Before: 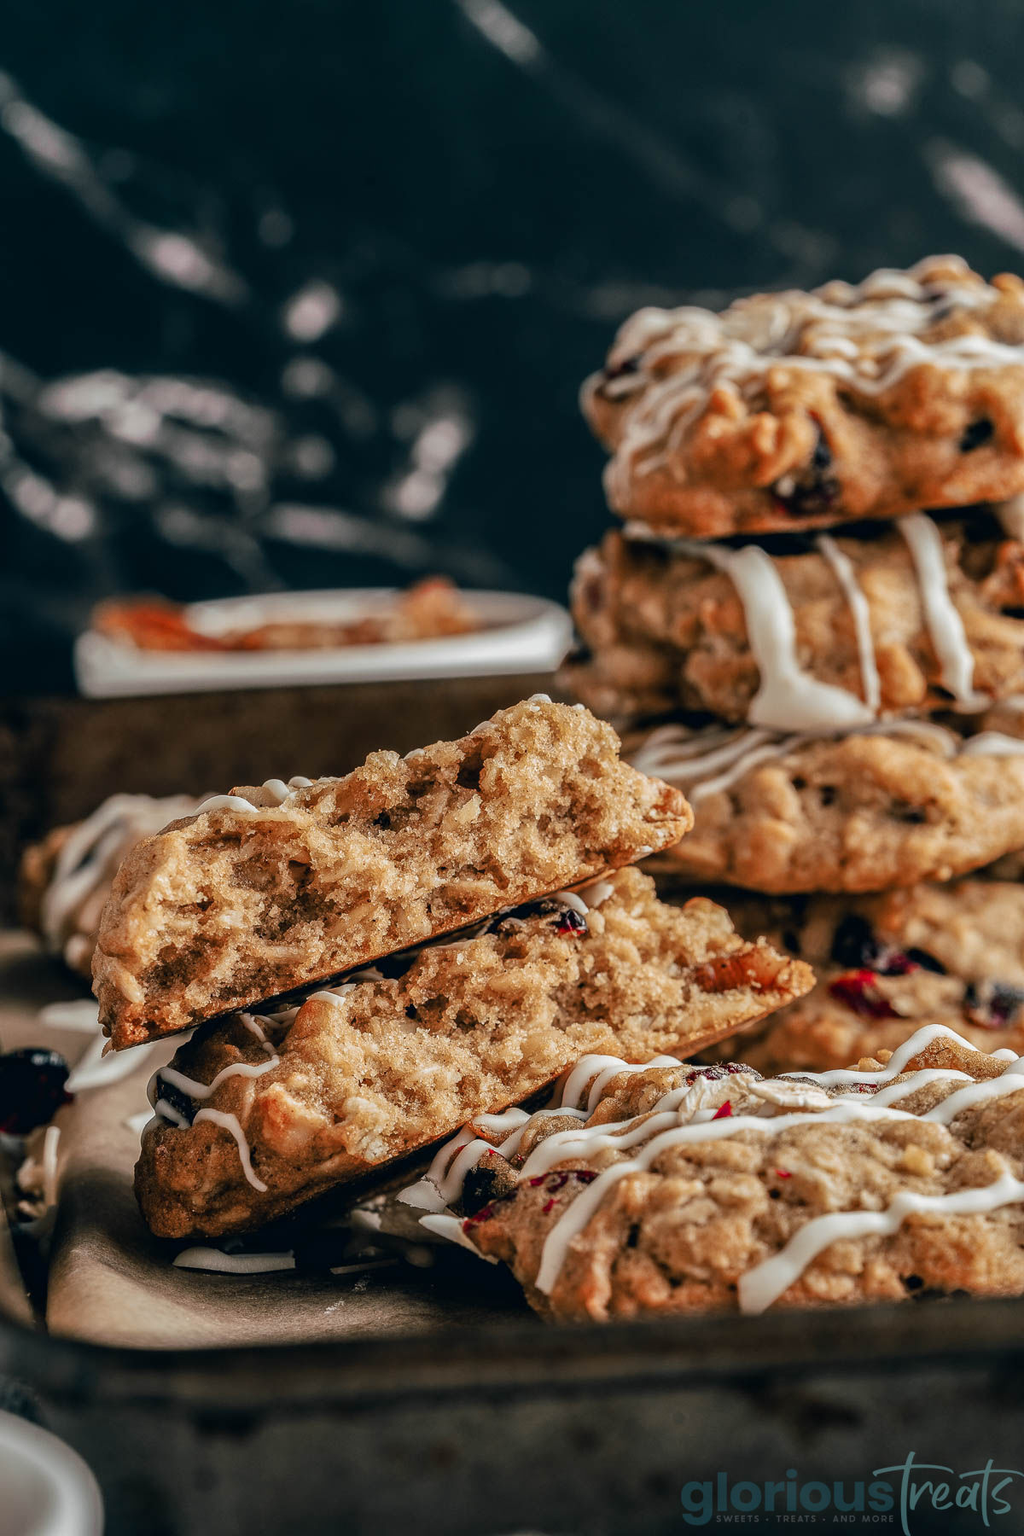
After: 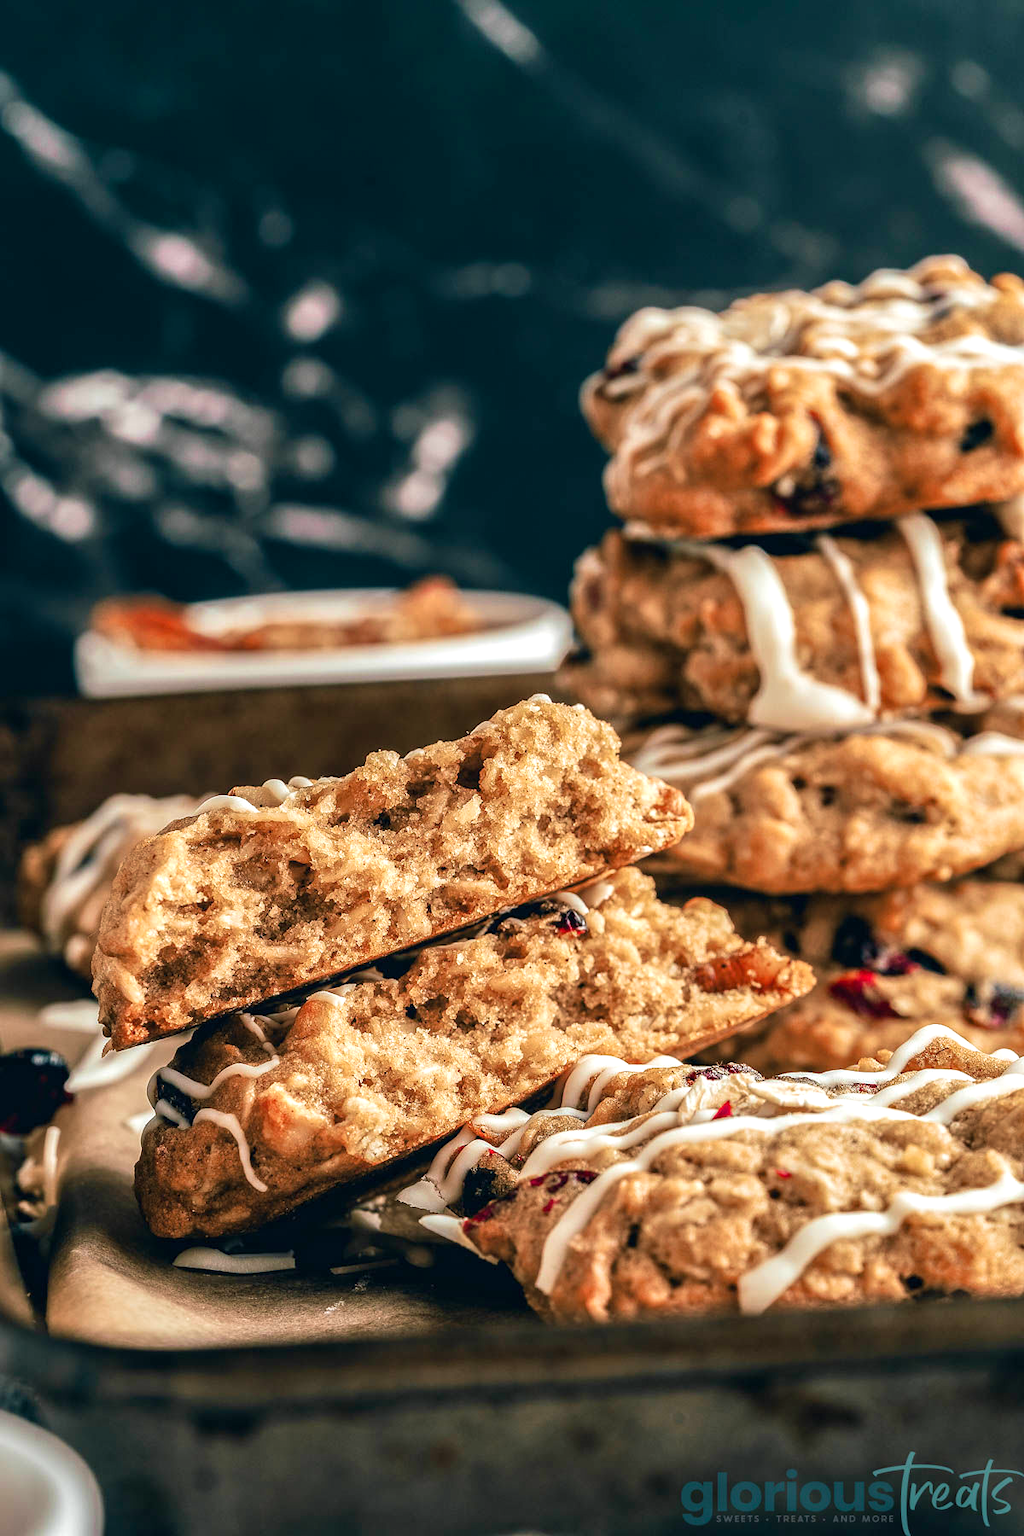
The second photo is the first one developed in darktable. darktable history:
exposure: exposure 0.648 EV, compensate highlight preservation false
velvia: strength 40%
